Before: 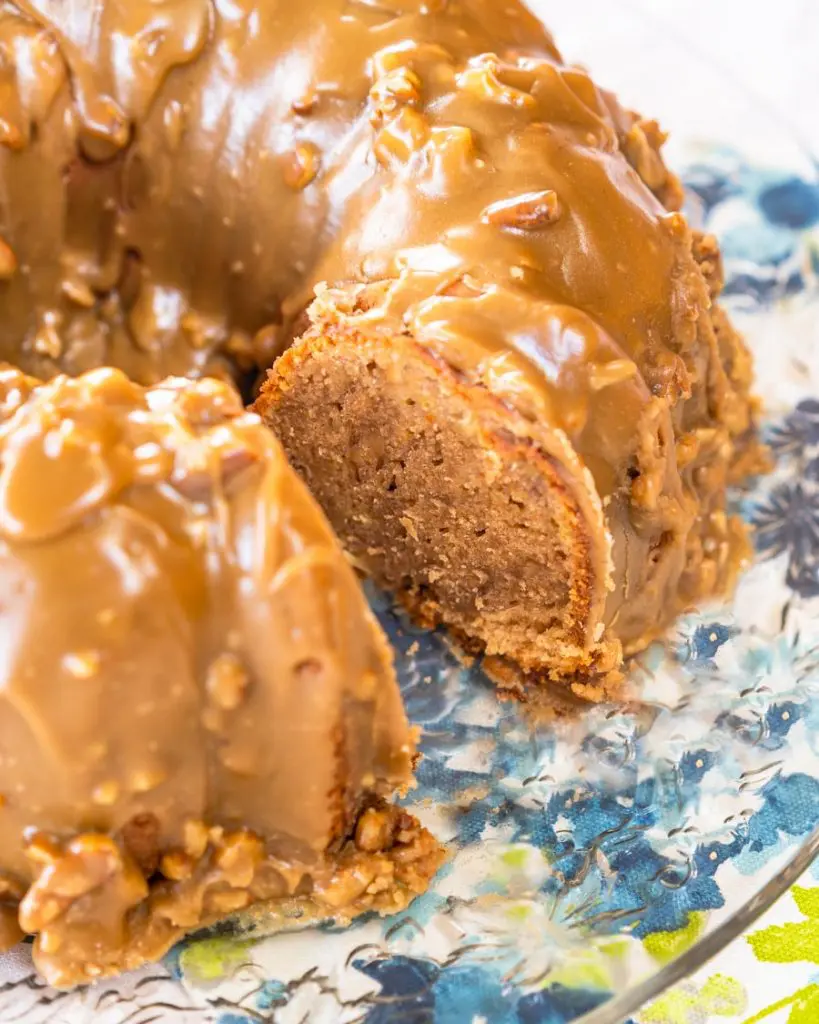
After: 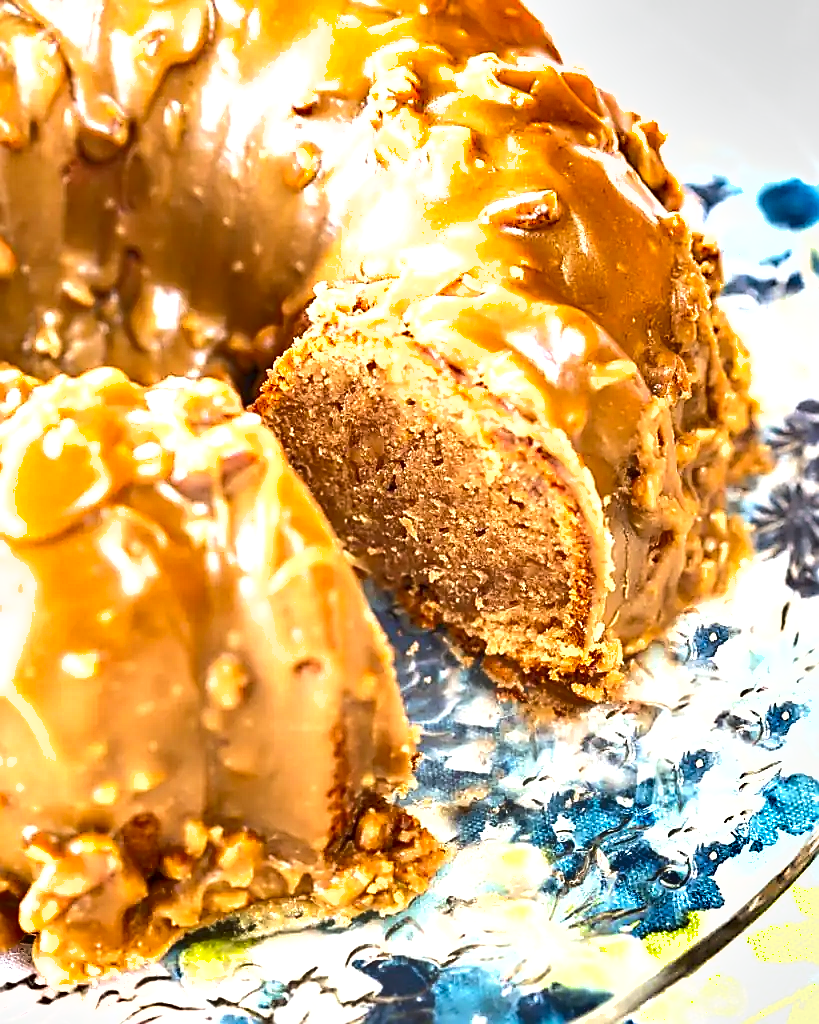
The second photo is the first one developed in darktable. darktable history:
white balance: red 0.978, blue 0.999
exposure: exposure 1 EV, compensate highlight preservation false
sharpen: radius 1.4, amount 1.25, threshold 0.7
shadows and highlights: soften with gaussian
